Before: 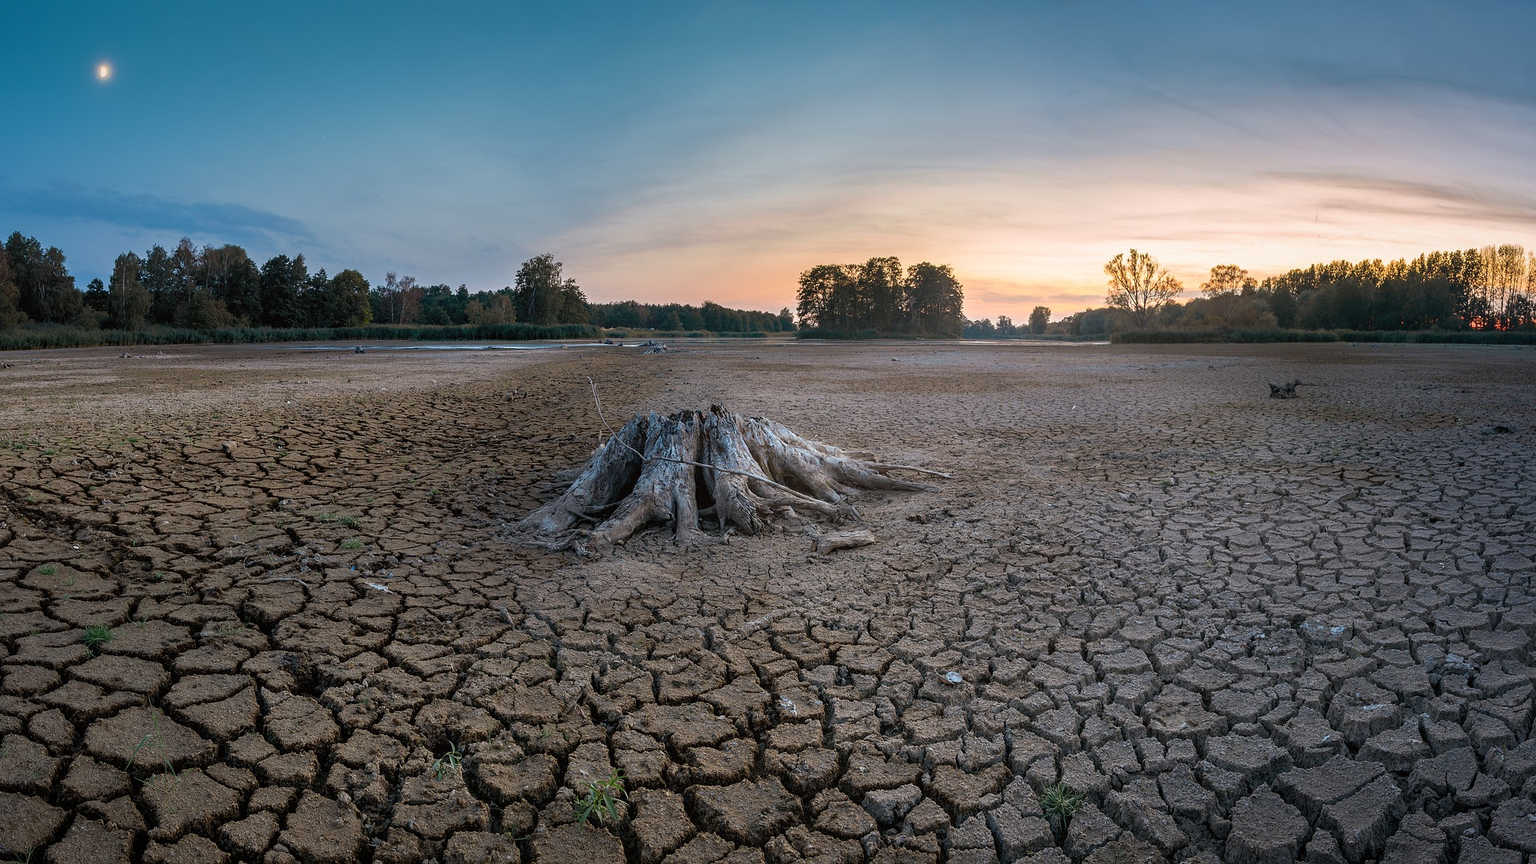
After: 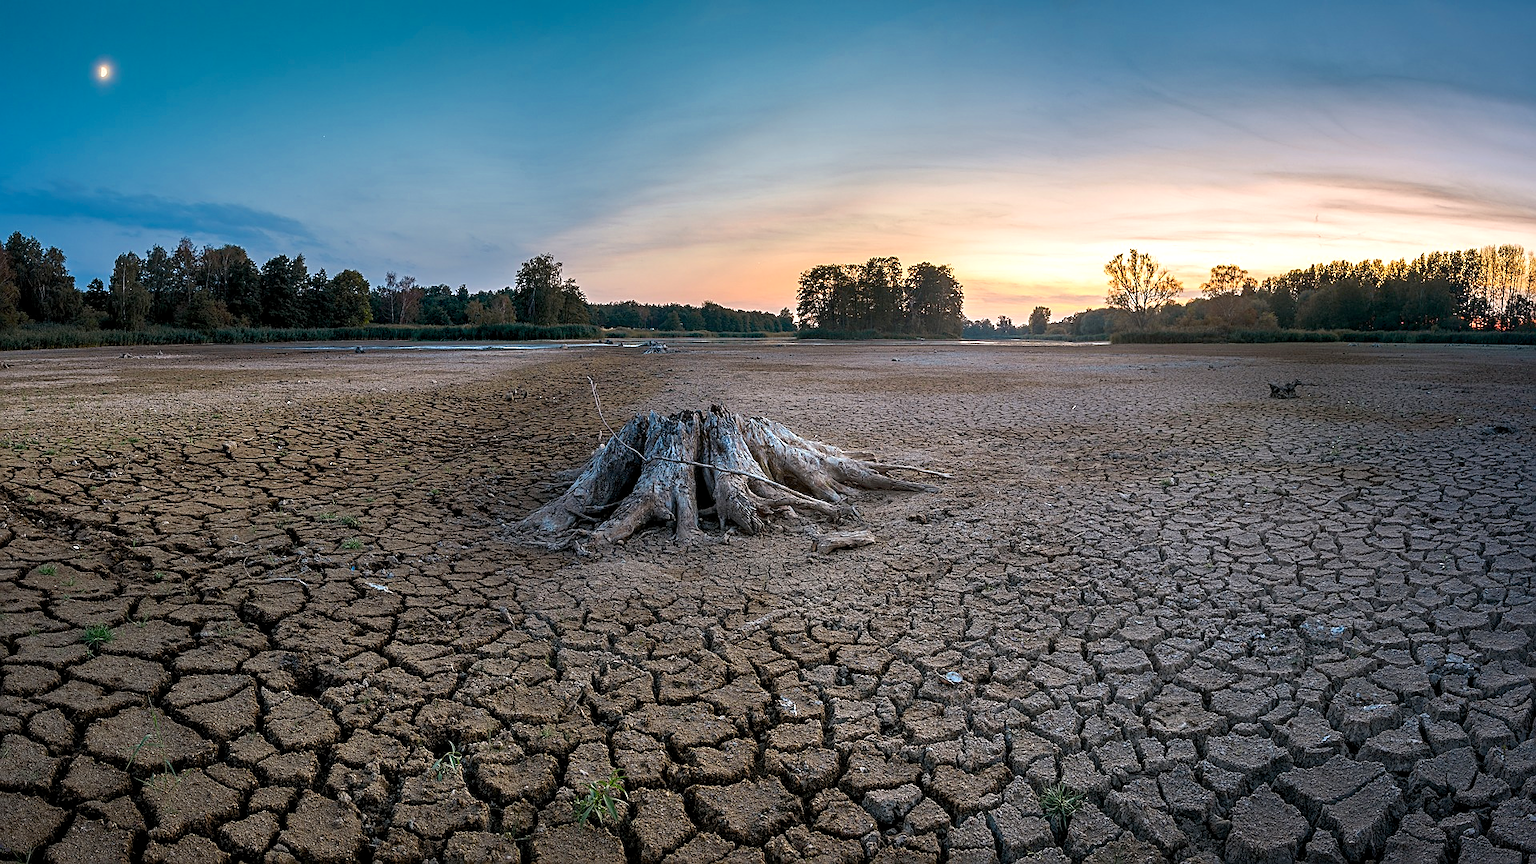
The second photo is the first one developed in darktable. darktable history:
color balance rgb: power › hue 211.83°, global offset › luminance -0.427%, perceptual saturation grading › global saturation 0.312%, perceptual brilliance grading › highlights 7.608%, perceptual brilliance grading › mid-tones 3.185%, perceptual brilliance grading › shadows 2.358%, global vibrance 20%
sharpen: on, module defaults
color zones: curves: ch0 [(0, 0.5) (0.143, 0.5) (0.286, 0.5) (0.429, 0.5) (0.62, 0.489) (0.714, 0.445) (0.844, 0.496) (1, 0.5)]; ch1 [(0, 0.5) (0.143, 0.5) (0.286, 0.5) (0.429, 0.5) (0.571, 0.5) (0.714, 0.523) (0.857, 0.5) (1, 0.5)]
